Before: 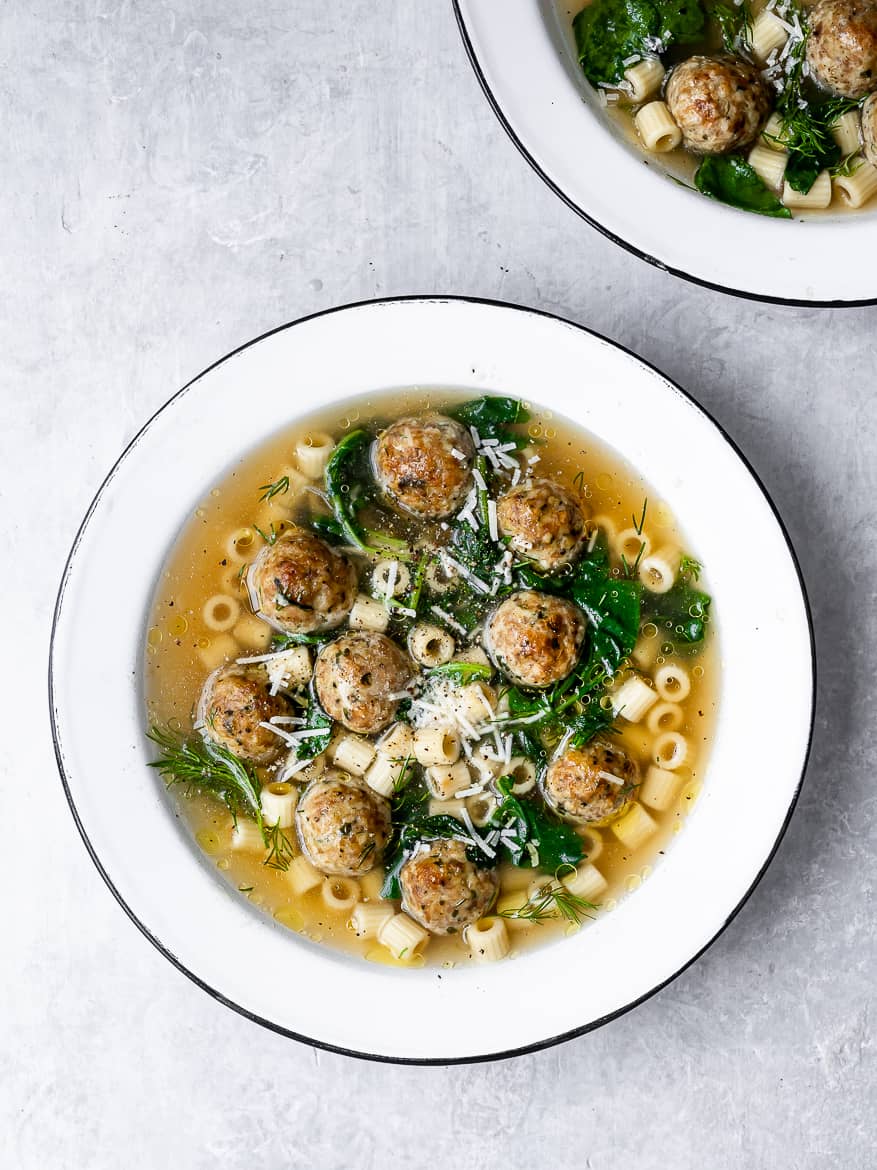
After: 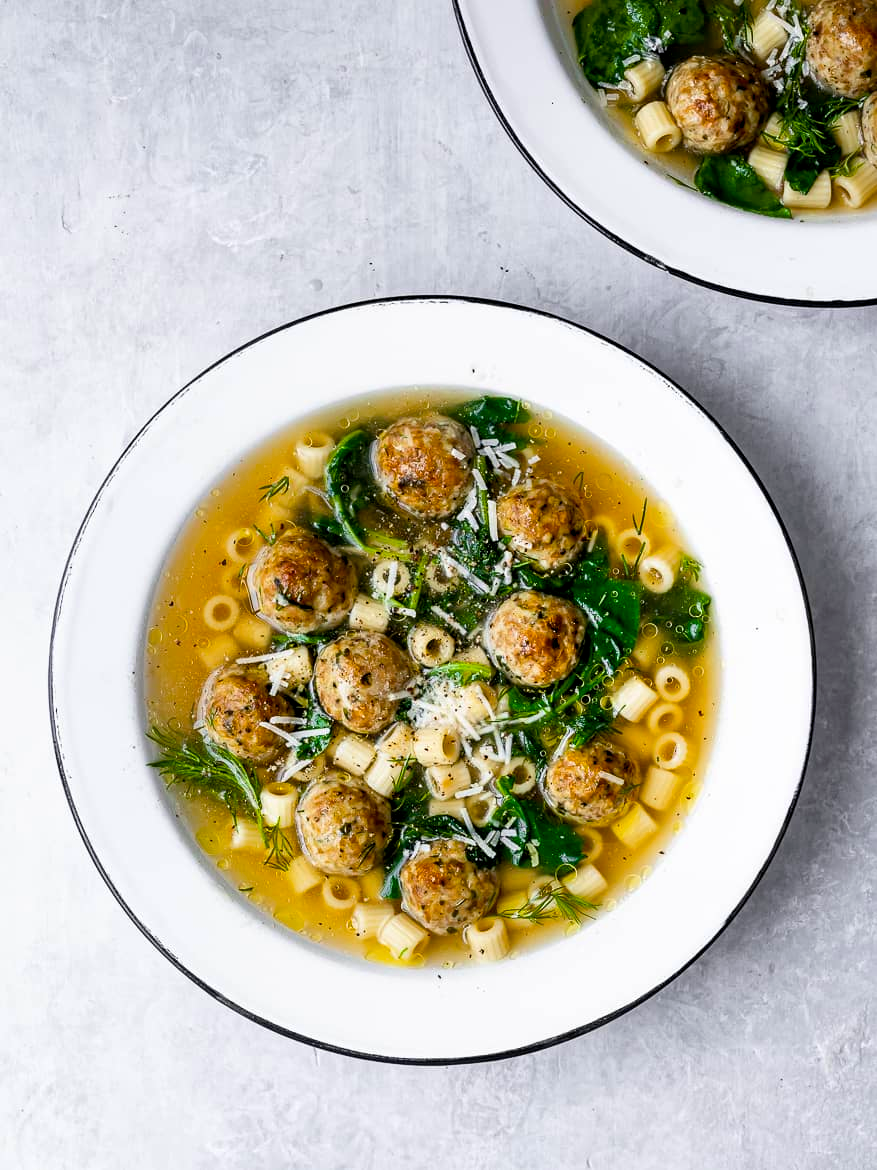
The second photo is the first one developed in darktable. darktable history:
color balance rgb: shadows lift › hue 85.04°, global offset › luminance -0.29%, global offset › hue 261.44°, linear chroma grading › global chroma 20.548%, perceptual saturation grading › global saturation 0.897%, global vibrance 20%
